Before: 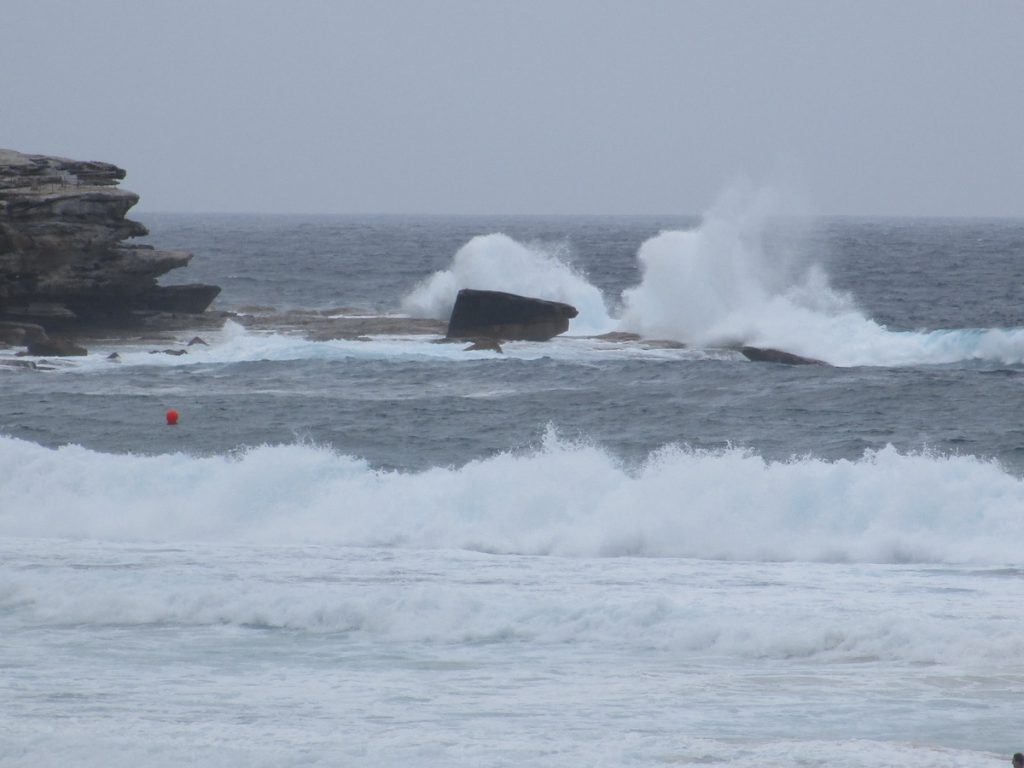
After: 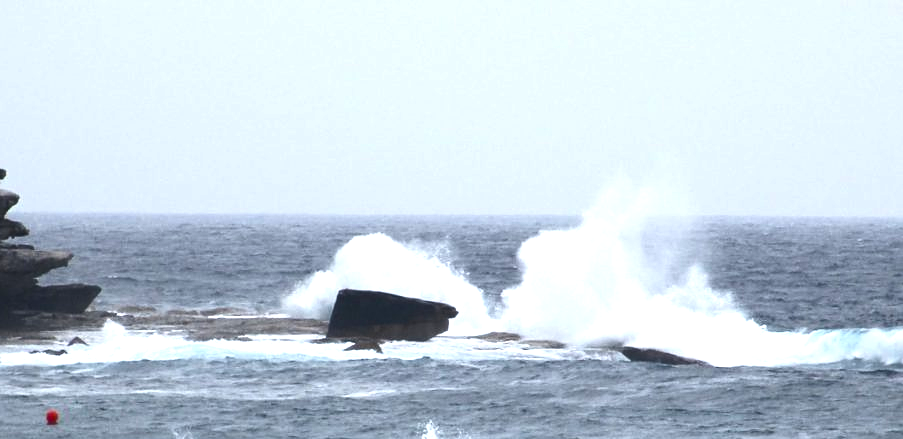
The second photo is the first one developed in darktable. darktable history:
sharpen: amount 0.2
color correction: saturation 0.57
crop and rotate: left 11.812%, bottom 42.776%
color balance: contrast -0.5%
contrast brightness saturation: contrast 0.12, brightness -0.12, saturation 0.2
tone equalizer: on, module defaults
color balance rgb: linear chroma grading › global chroma 9%, perceptual saturation grading › global saturation 36%, perceptual saturation grading › shadows 35%, perceptual brilliance grading › global brilliance 15%, perceptual brilliance grading › shadows -35%, global vibrance 15%
exposure: exposure 0.74 EV, compensate highlight preservation false
